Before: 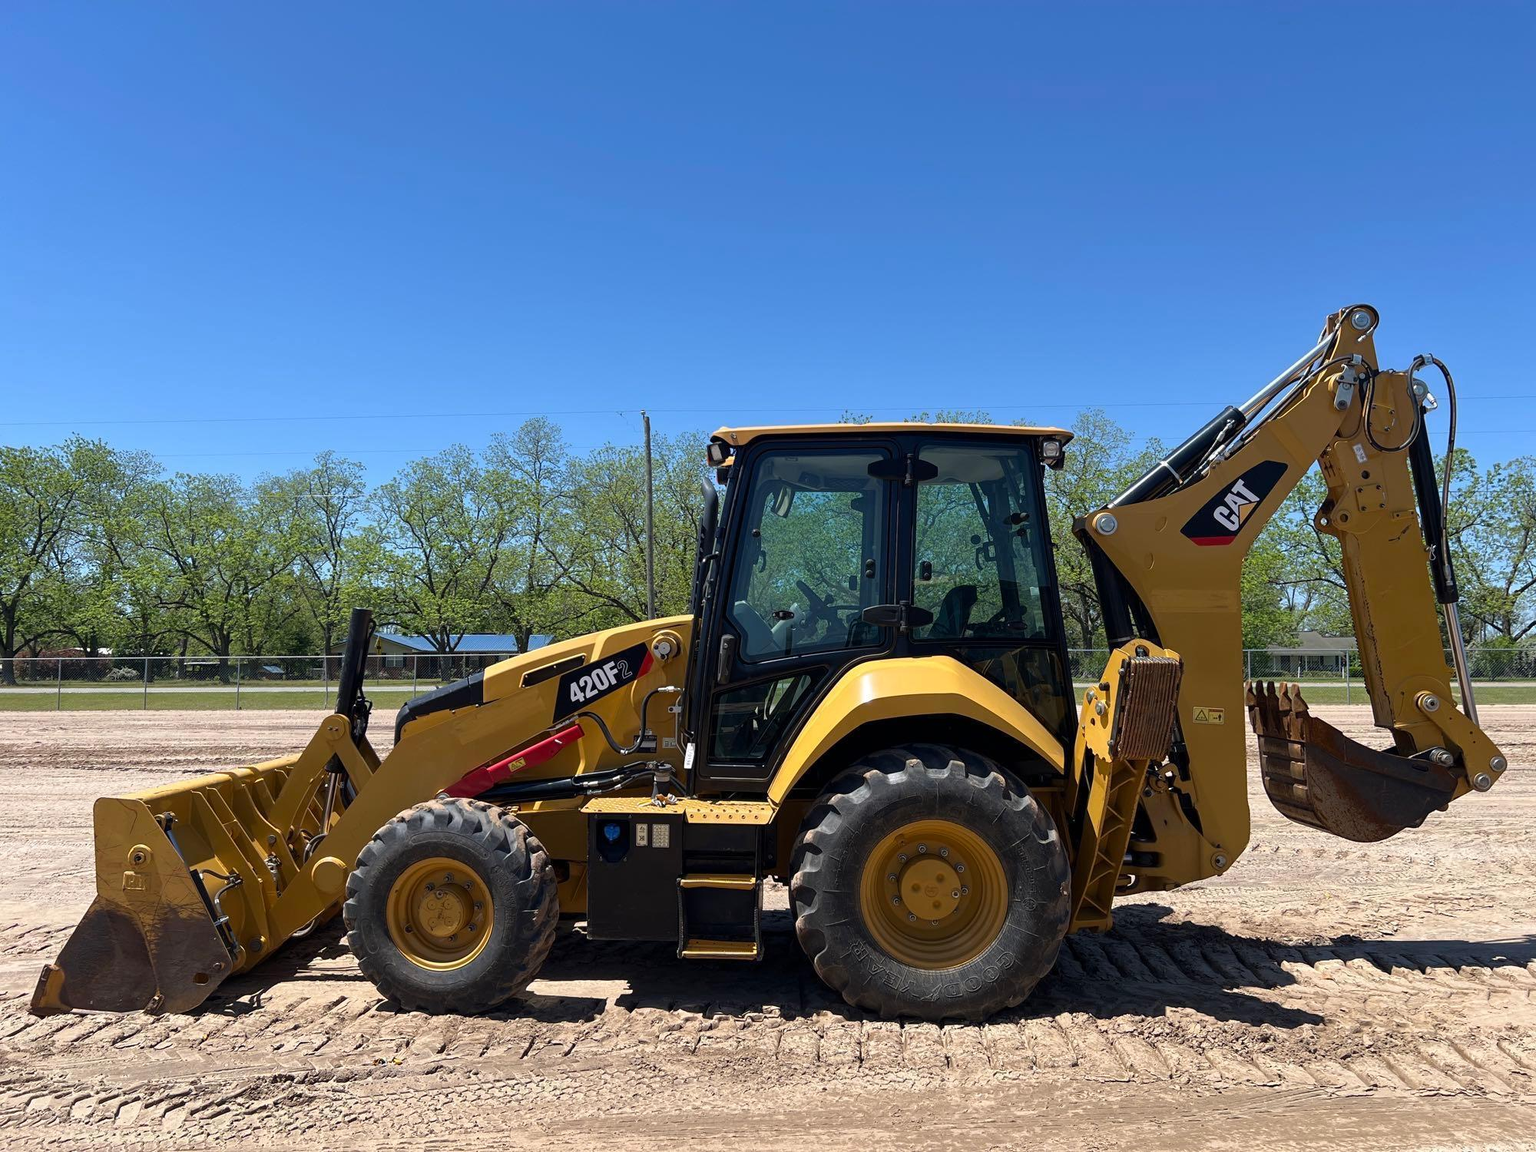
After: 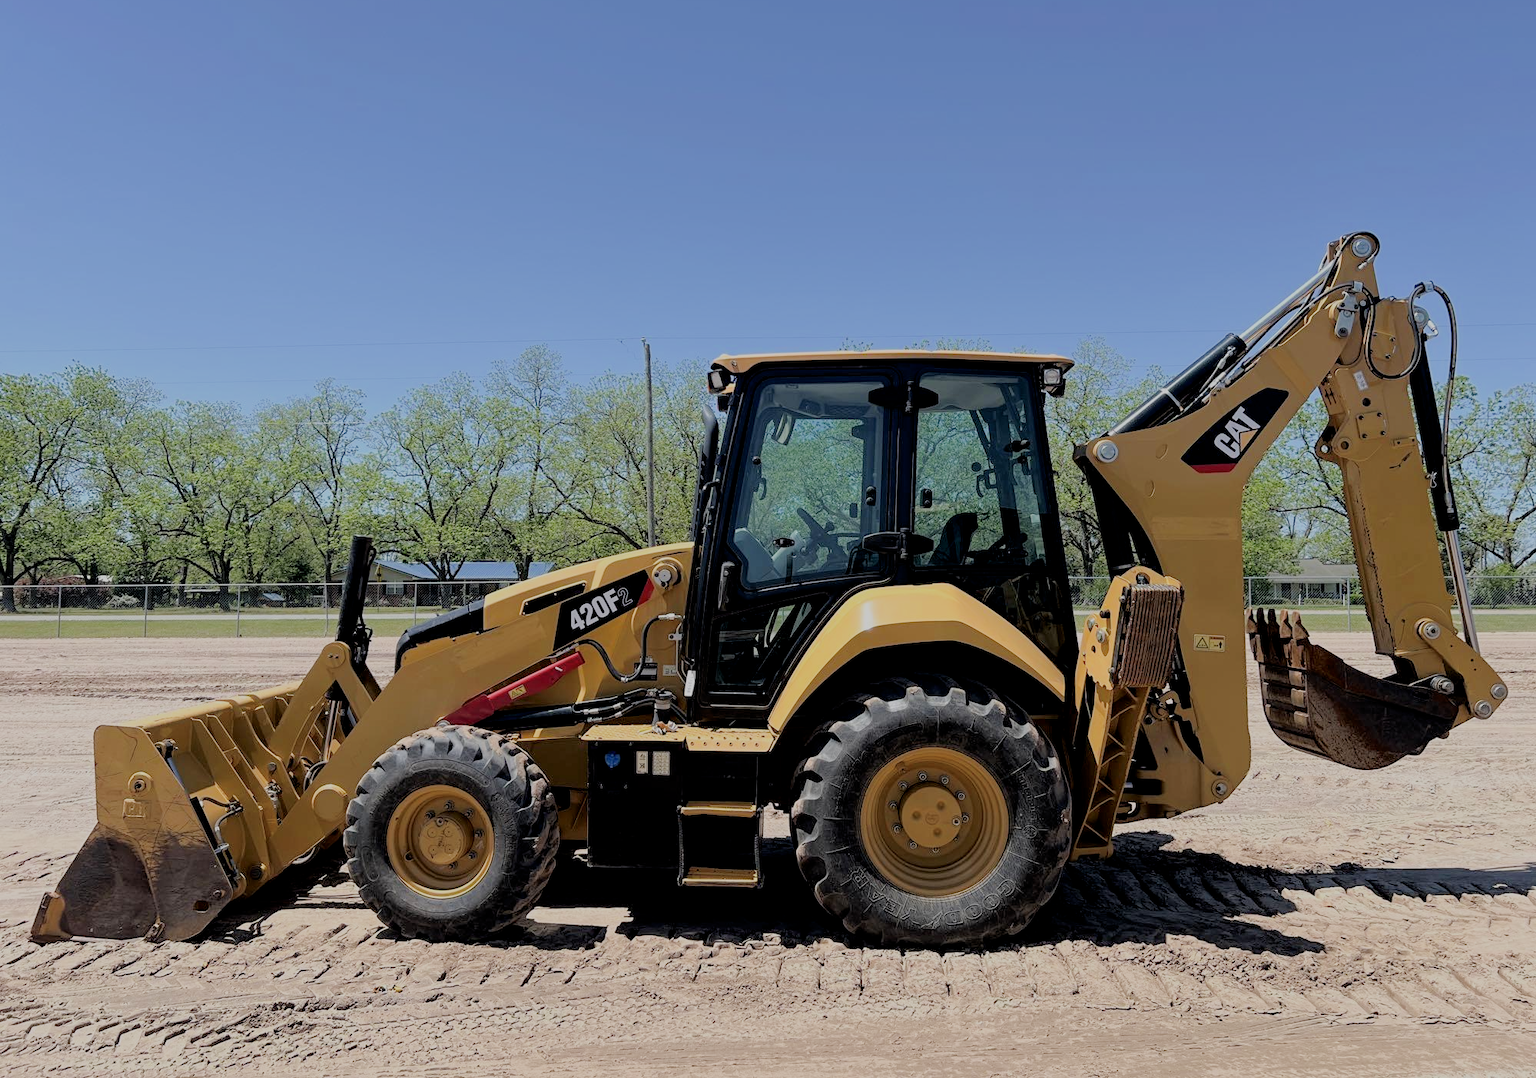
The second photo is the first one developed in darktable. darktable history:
tone curve: curves: ch0 [(0, 0) (0.004, 0.001) (0.133, 0.112) (0.325, 0.362) (0.832, 0.893) (1, 1)], color space Lab, independent channels, preserve colors none
crop and rotate: top 6.429%
filmic rgb: black relative exposure -4.42 EV, white relative exposure 6.61 EV, hardness 1.9, contrast 0.504, contrast in shadows safe
